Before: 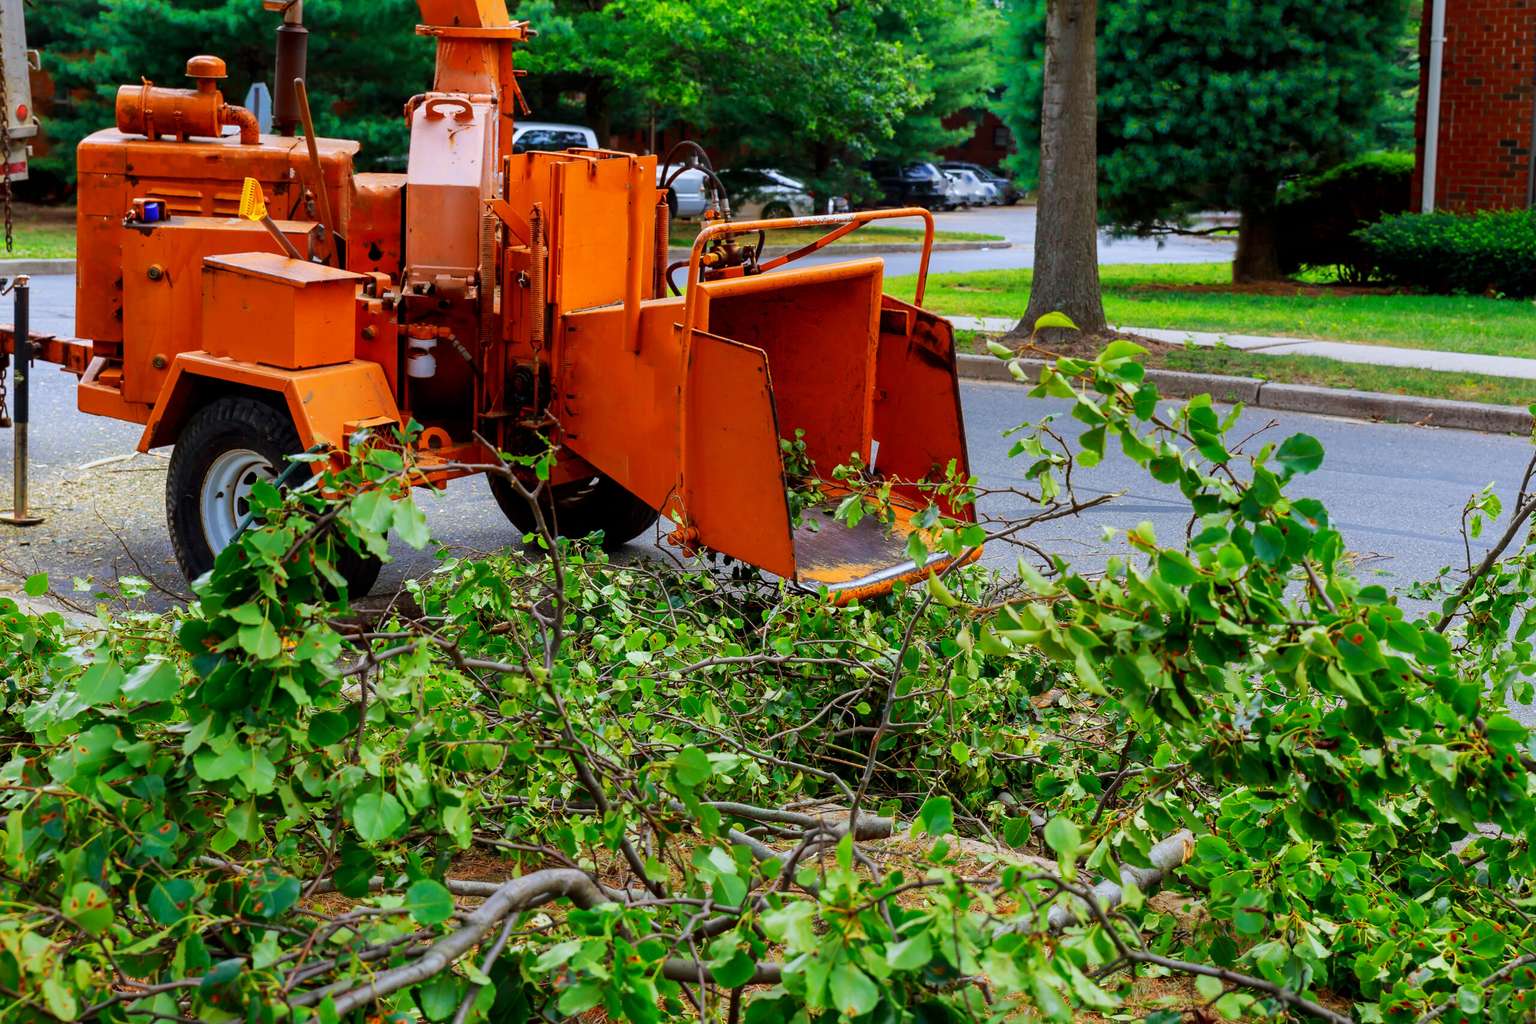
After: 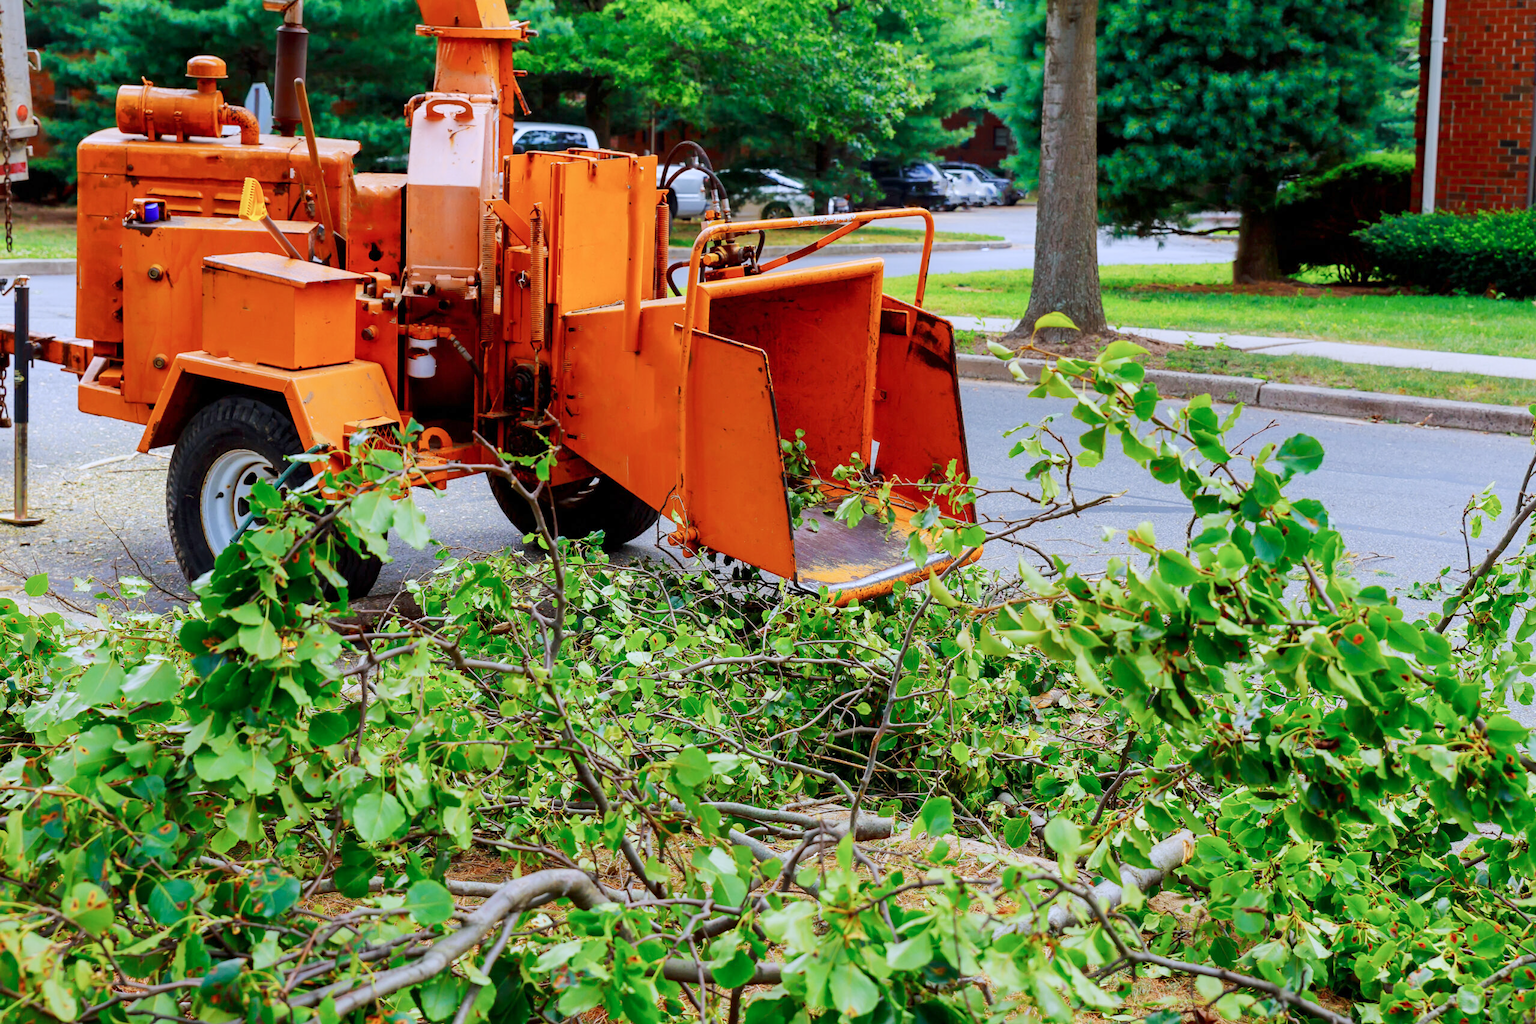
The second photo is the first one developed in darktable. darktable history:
base curve: curves: ch0 [(0, 0) (0.158, 0.273) (0.879, 0.895) (1, 1)], preserve colors none
color calibration: illuminant as shot in camera, x 0.358, y 0.373, temperature 4628.91 K
